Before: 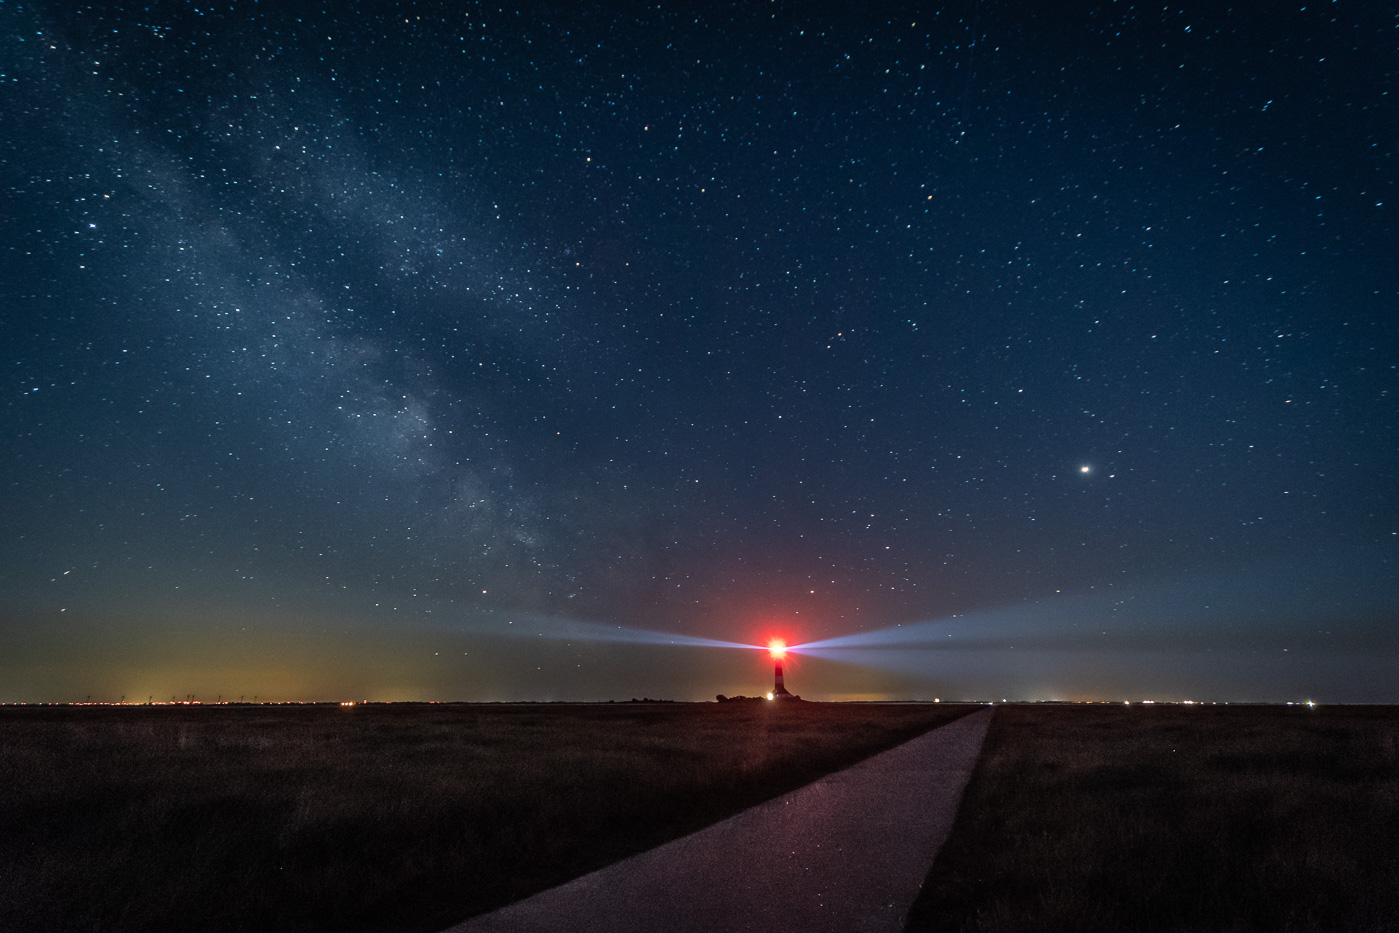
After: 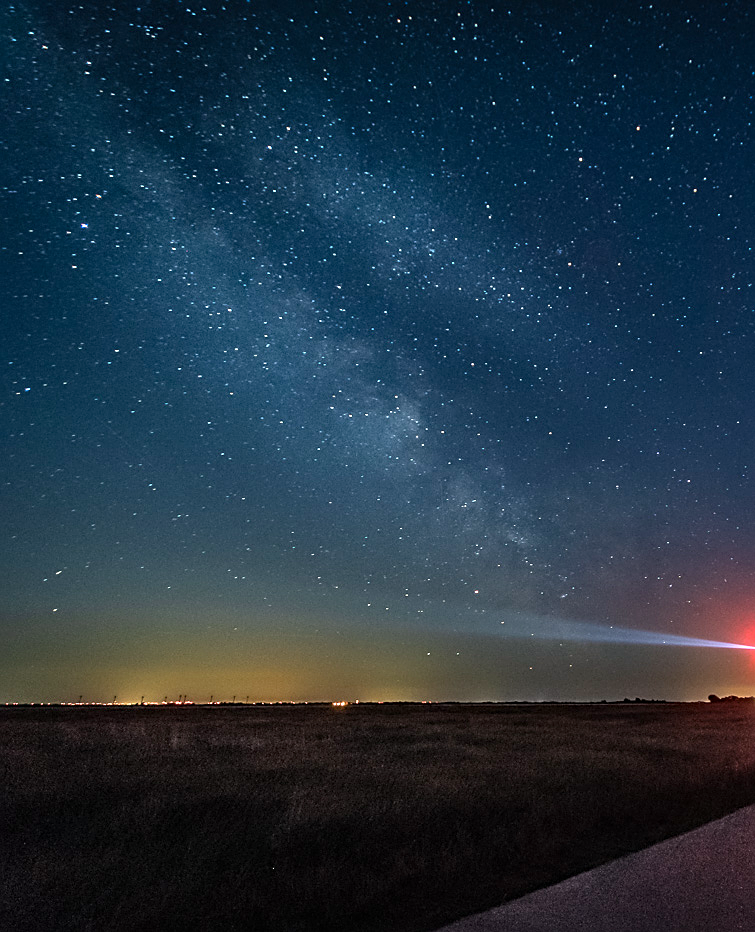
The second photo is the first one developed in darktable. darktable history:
crop: left 0.6%, right 45.427%, bottom 0.089%
color calibration: illuminant same as pipeline (D50), adaptation none (bypass), x 0.332, y 0.334, temperature 5012.54 K, saturation algorithm version 1 (2020)
sharpen: on, module defaults
haze removal: compatibility mode true, adaptive false
exposure: exposure 0.607 EV, compensate exposure bias true, compensate highlight preservation false
